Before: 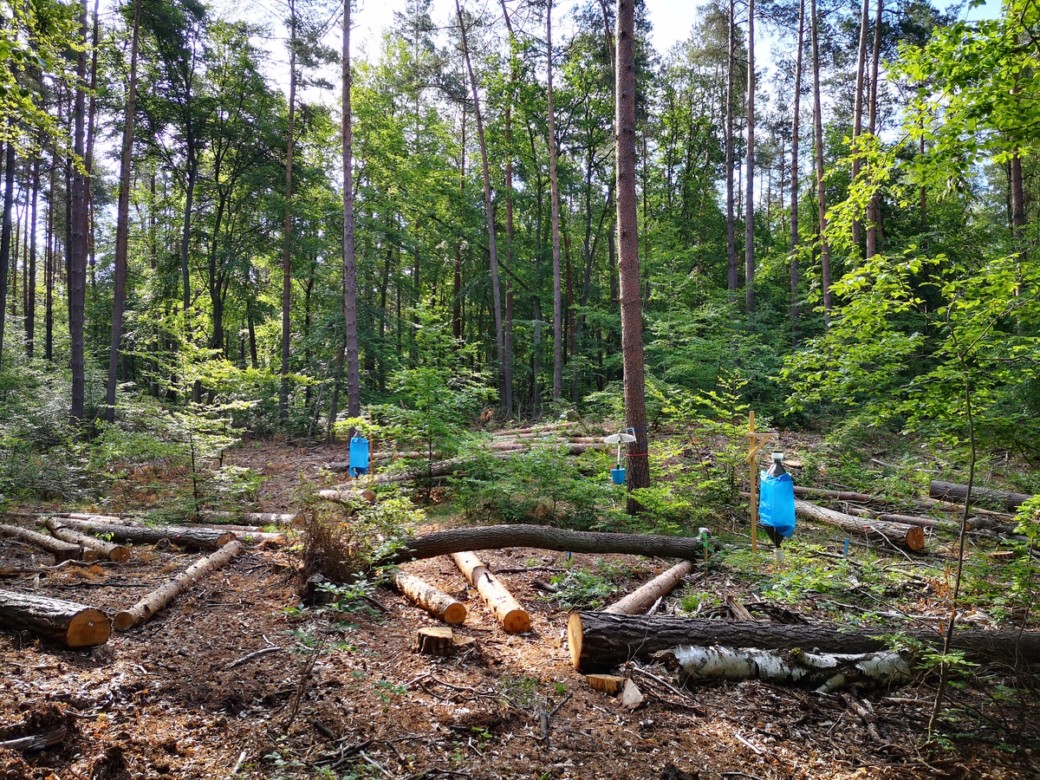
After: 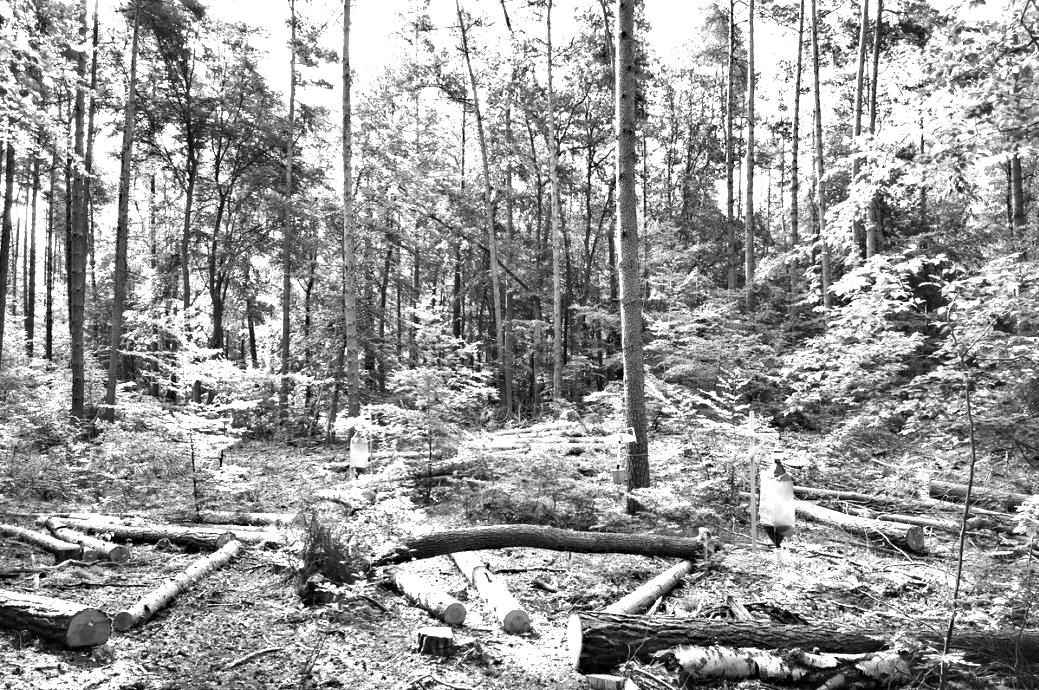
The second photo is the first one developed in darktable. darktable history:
exposure: black level correction 0, exposure 1.5 EV, compensate highlight preservation false
crop and rotate: top 0%, bottom 11.49%
local contrast: mode bilateral grid, contrast 25, coarseness 60, detail 151%, midtone range 0.2
haze removal: strength 0.42, compatibility mode true, adaptive false
monochrome: on, module defaults
